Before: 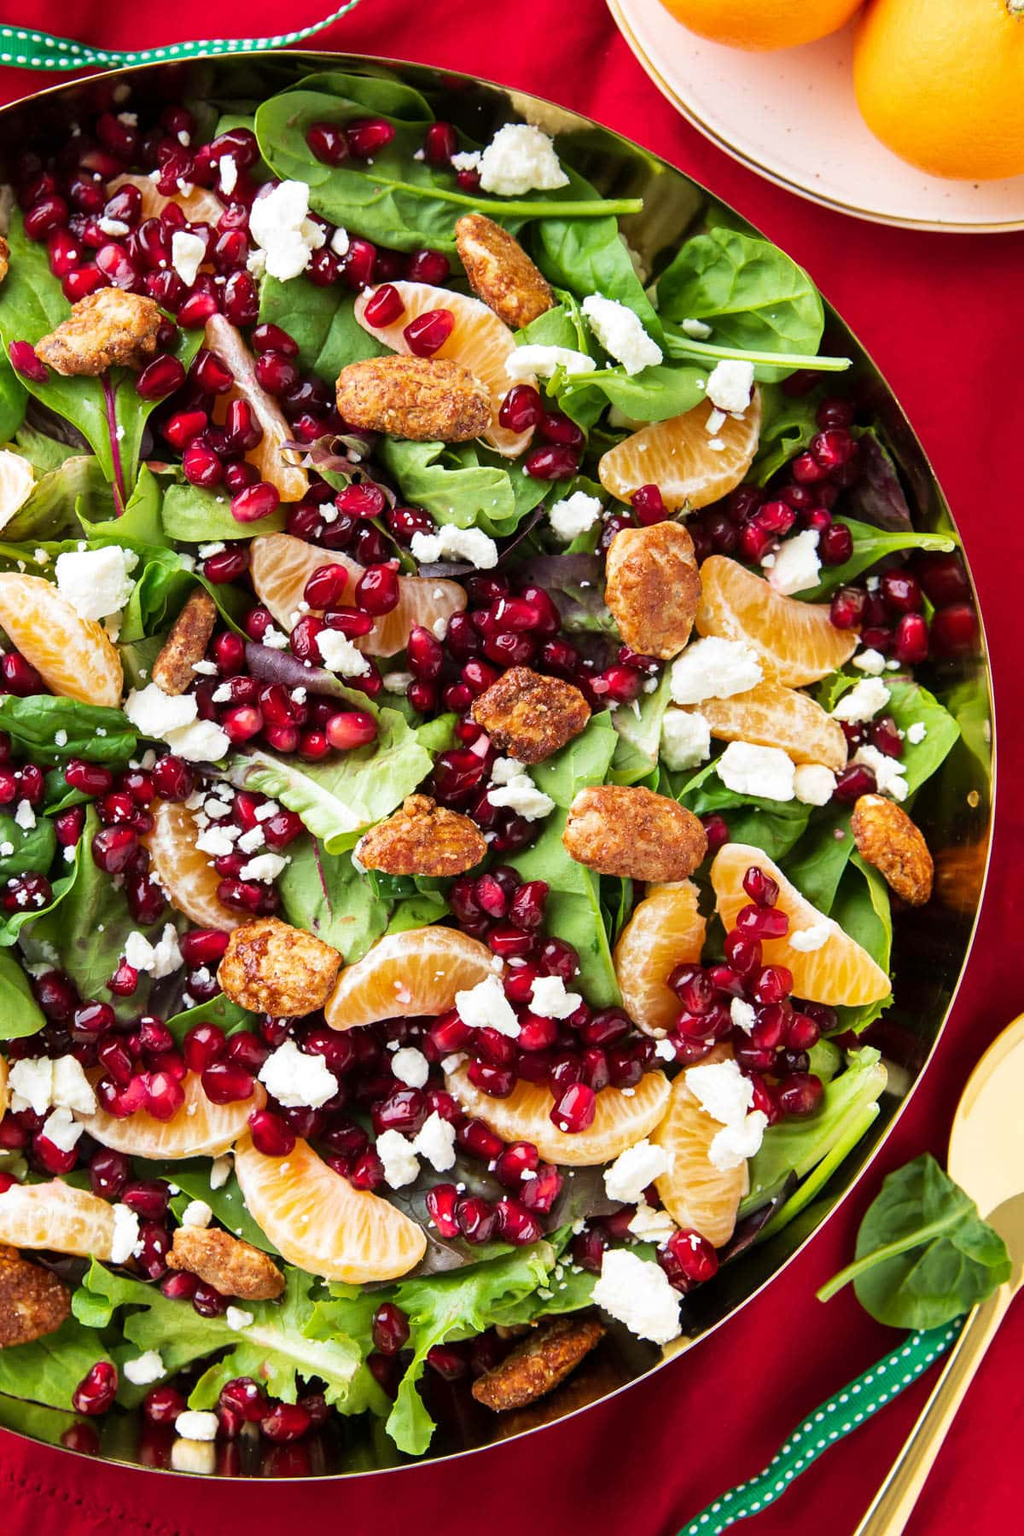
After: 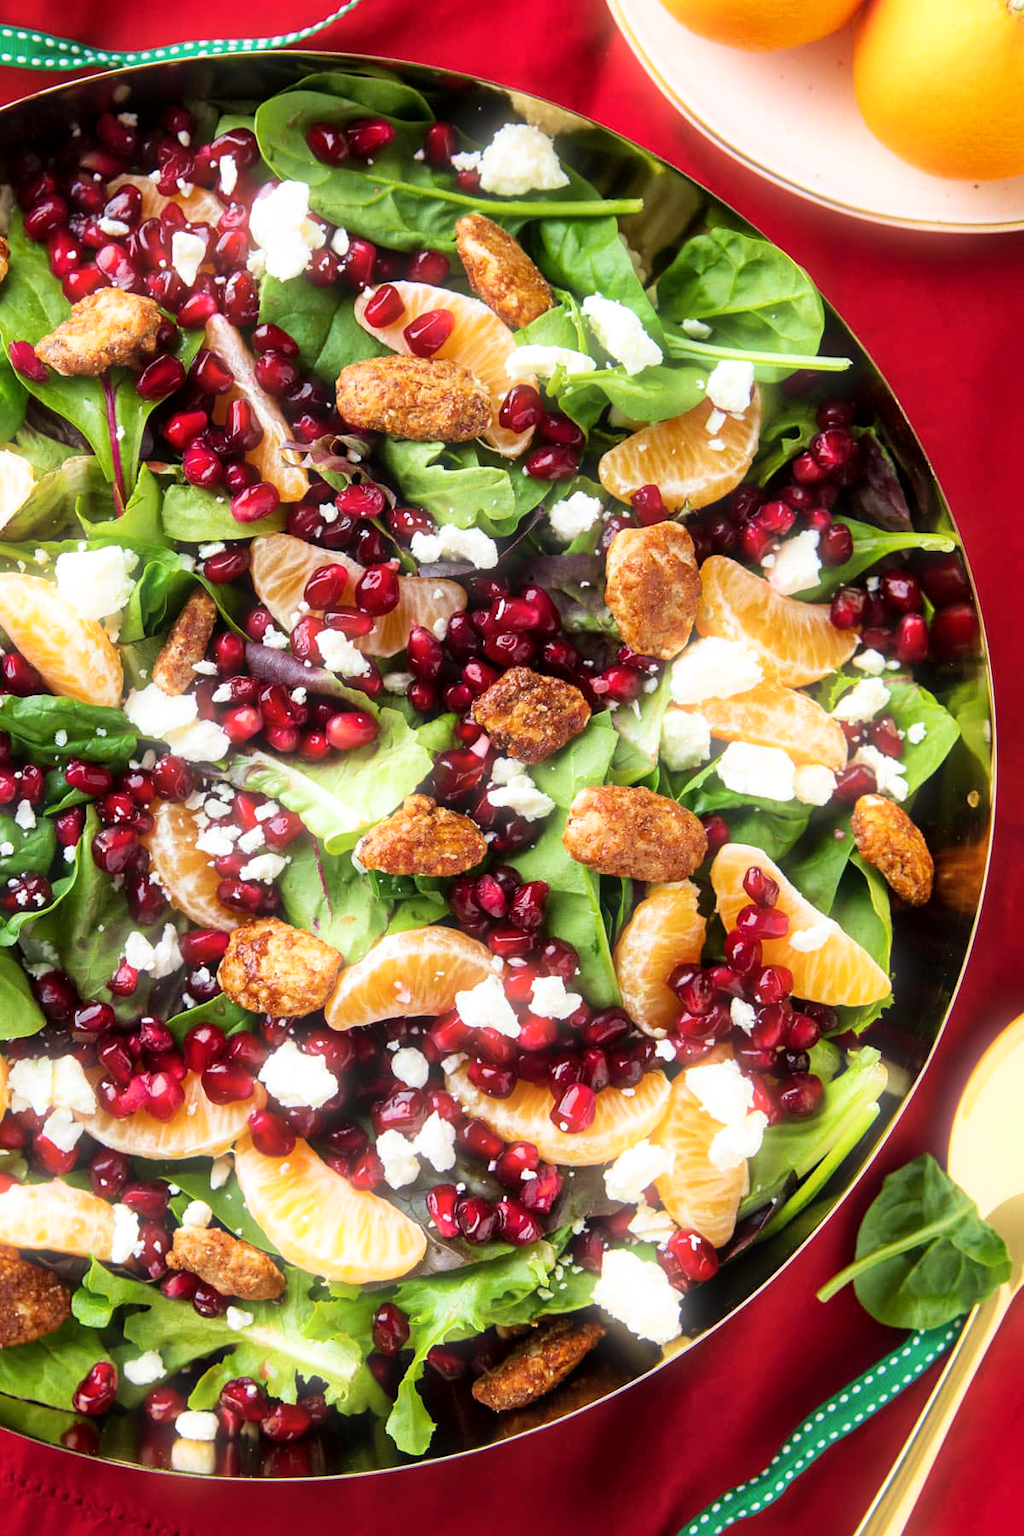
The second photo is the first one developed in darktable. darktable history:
bloom: size 5%, threshold 95%, strength 15%
local contrast: mode bilateral grid, contrast 20, coarseness 50, detail 120%, midtone range 0.2
